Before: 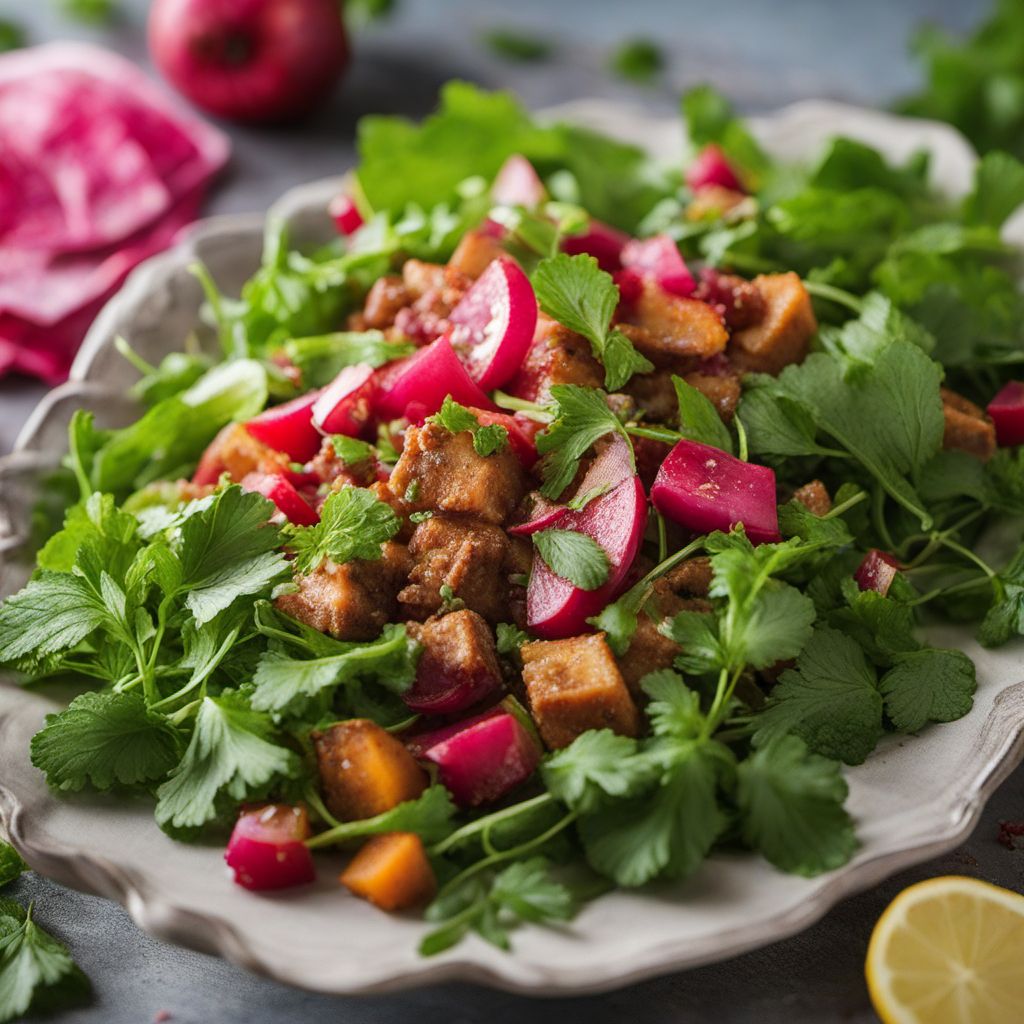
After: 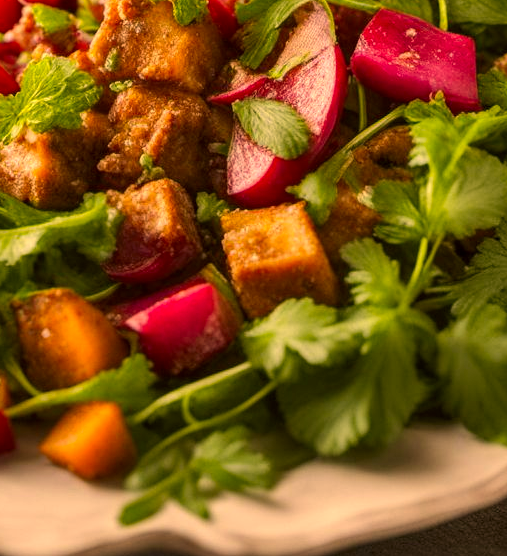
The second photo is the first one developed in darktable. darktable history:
contrast brightness saturation: contrast -0.022, brightness -0.01, saturation 0.03
color correction: highlights a* 17.96, highlights b* 35.24, shadows a* 1.68, shadows b* 6.03, saturation 1.01
crop: left 29.317%, top 42.164%, right 21.113%, bottom 3.47%
local contrast: highlights 102%, shadows 101%, detail 119%, midtone range 0.2
exposure: exposure 0.205 EV, compensate highlight preservation false
shadows and highlights: soften with gaussian
tone equalizer: edges refinement/feathering 500, mask exposure compensation -1.57 EV, preserve details no
